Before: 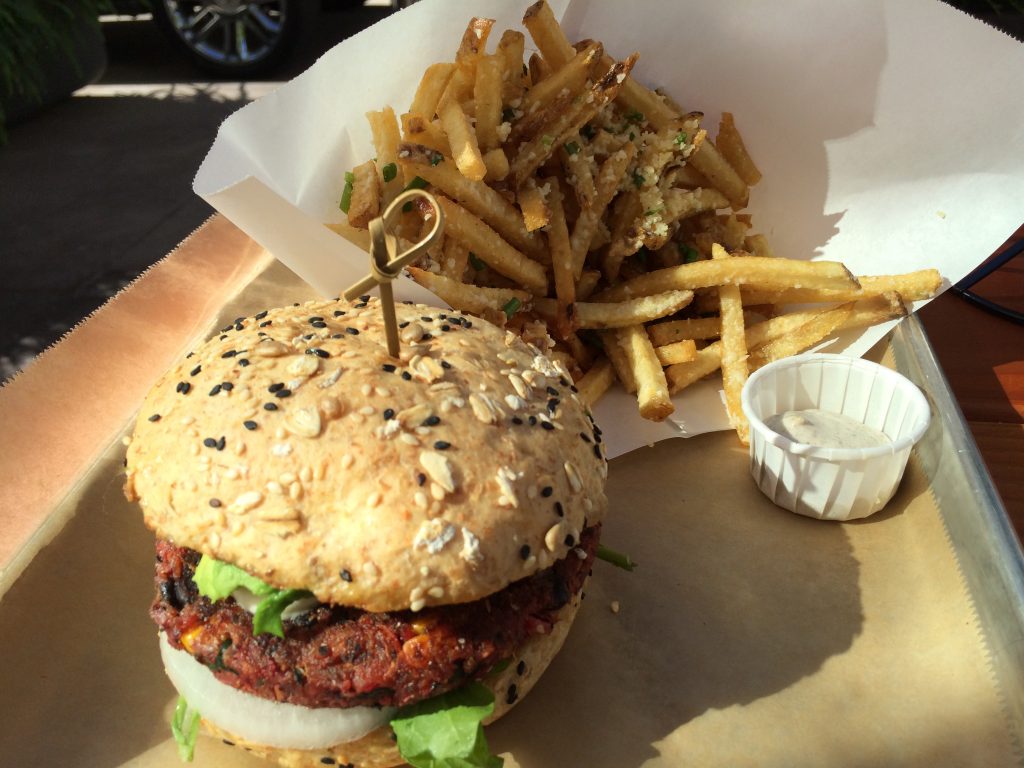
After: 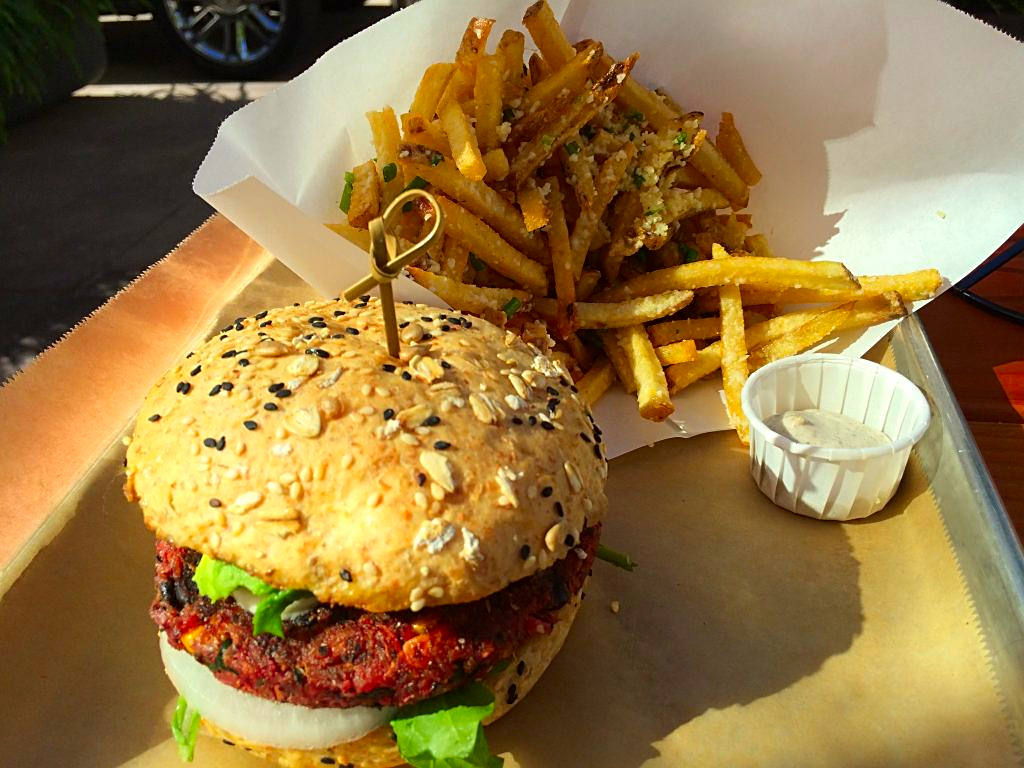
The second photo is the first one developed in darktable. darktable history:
white balance: emerald 1
sharpen: on, module defaults
contrast brightness saturation: saturation 0.5
